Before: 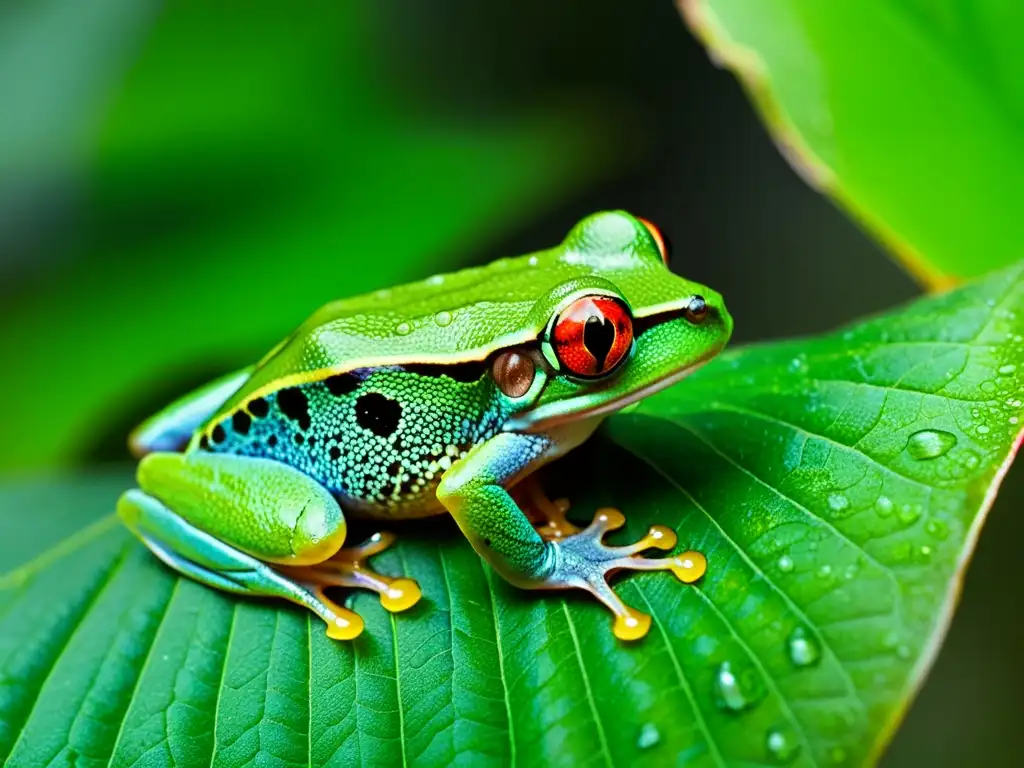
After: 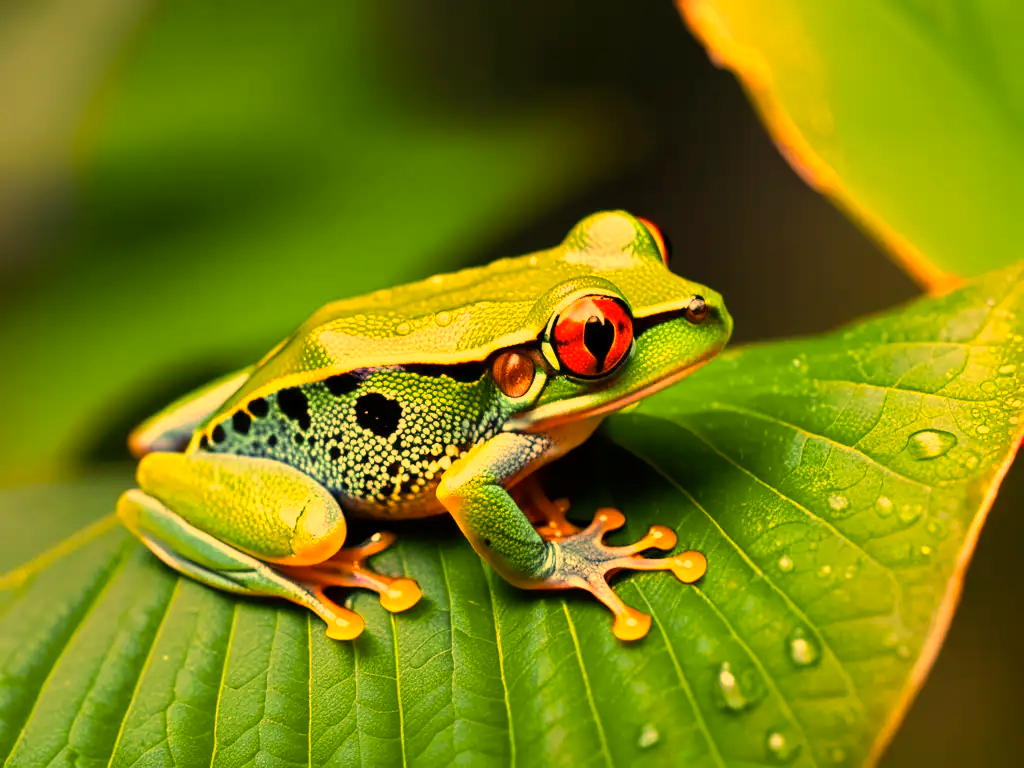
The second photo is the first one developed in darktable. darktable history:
color balance: output saturation 120%
white balance: red 1.467, blue 0.684
color correction: highlights a* 40, highlights b* 40, saturation 0.69
